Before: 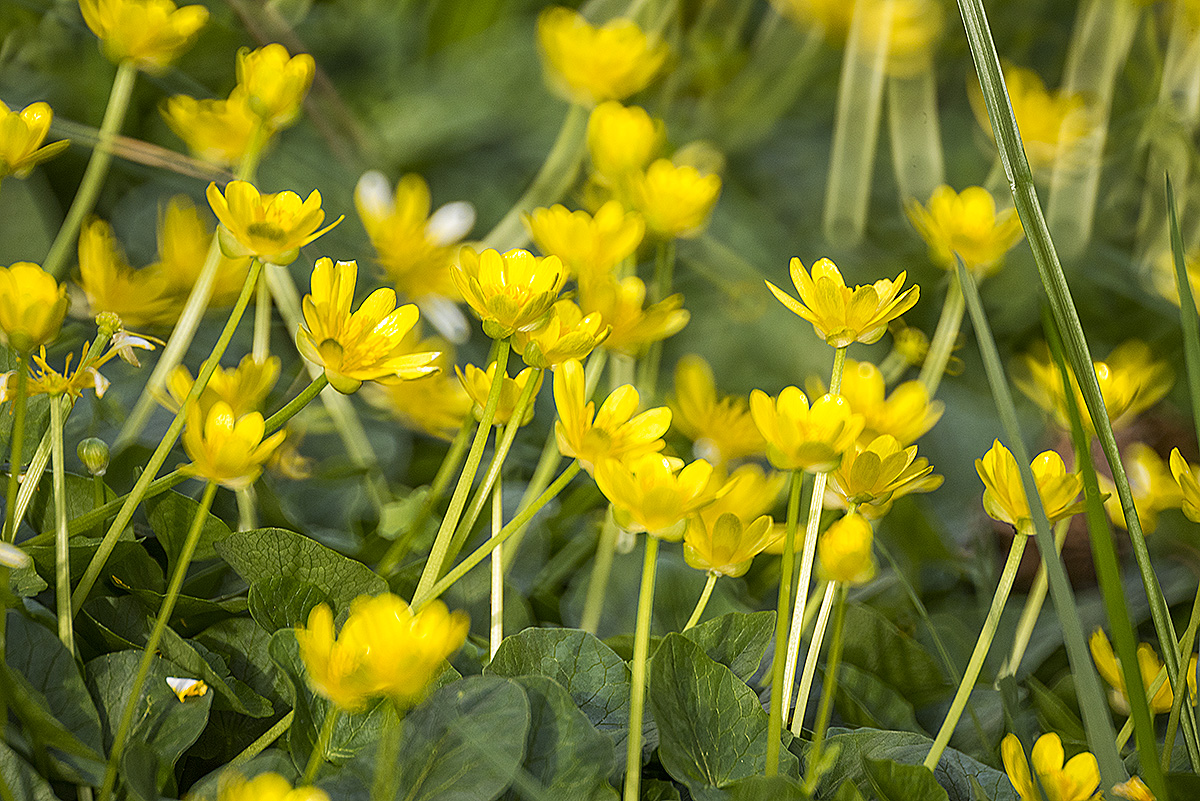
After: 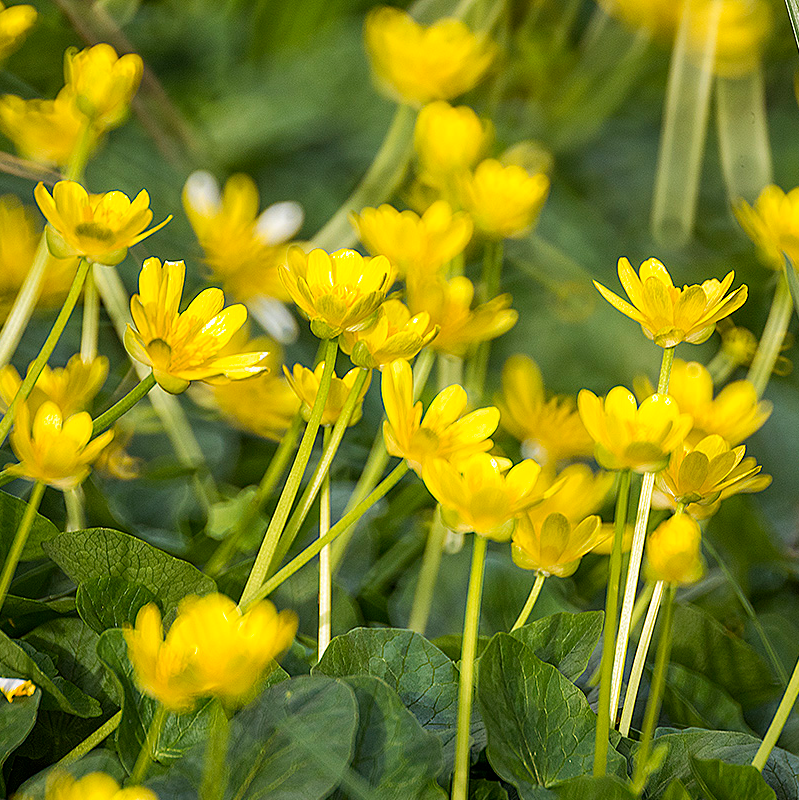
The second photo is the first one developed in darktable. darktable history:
exposure: compensate highlight preservation false
crop and rotate: left 14.385%, right 18.948%
